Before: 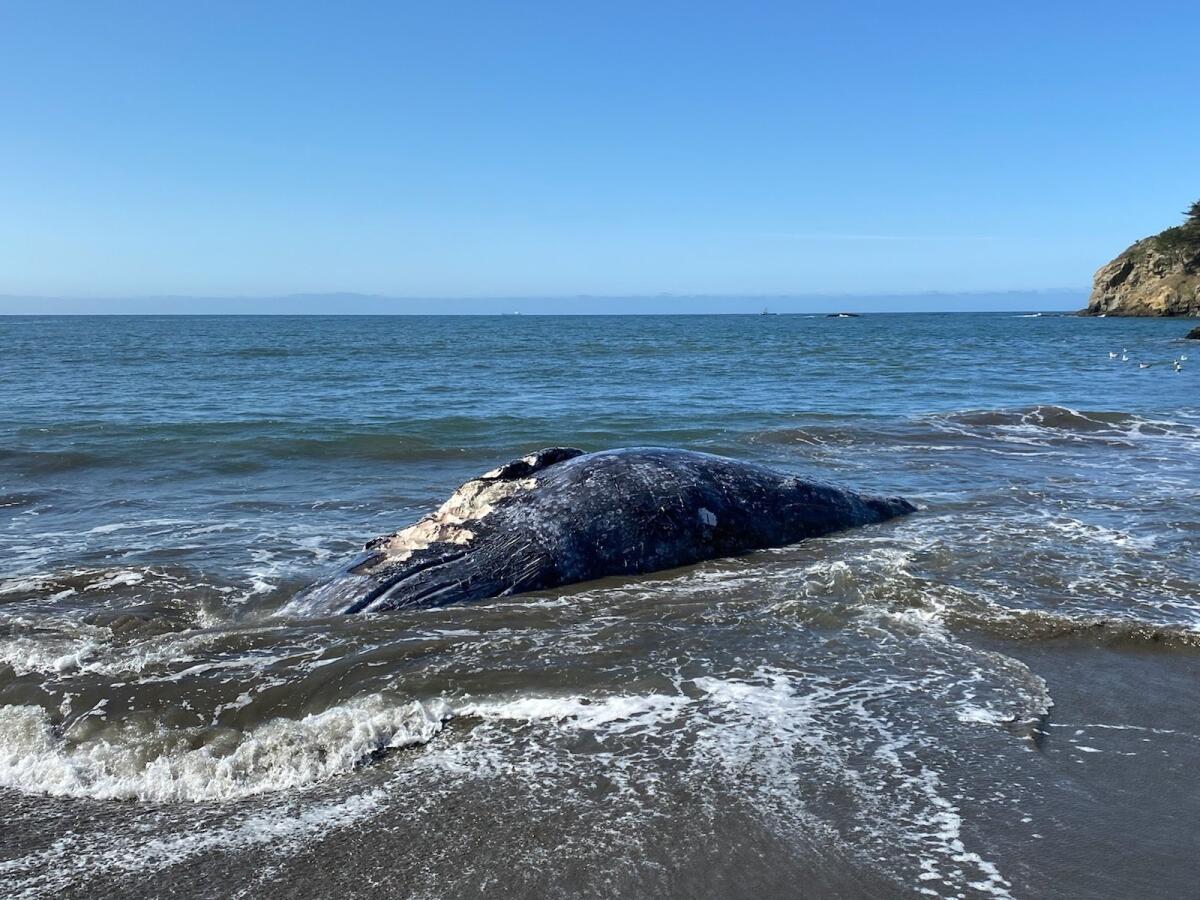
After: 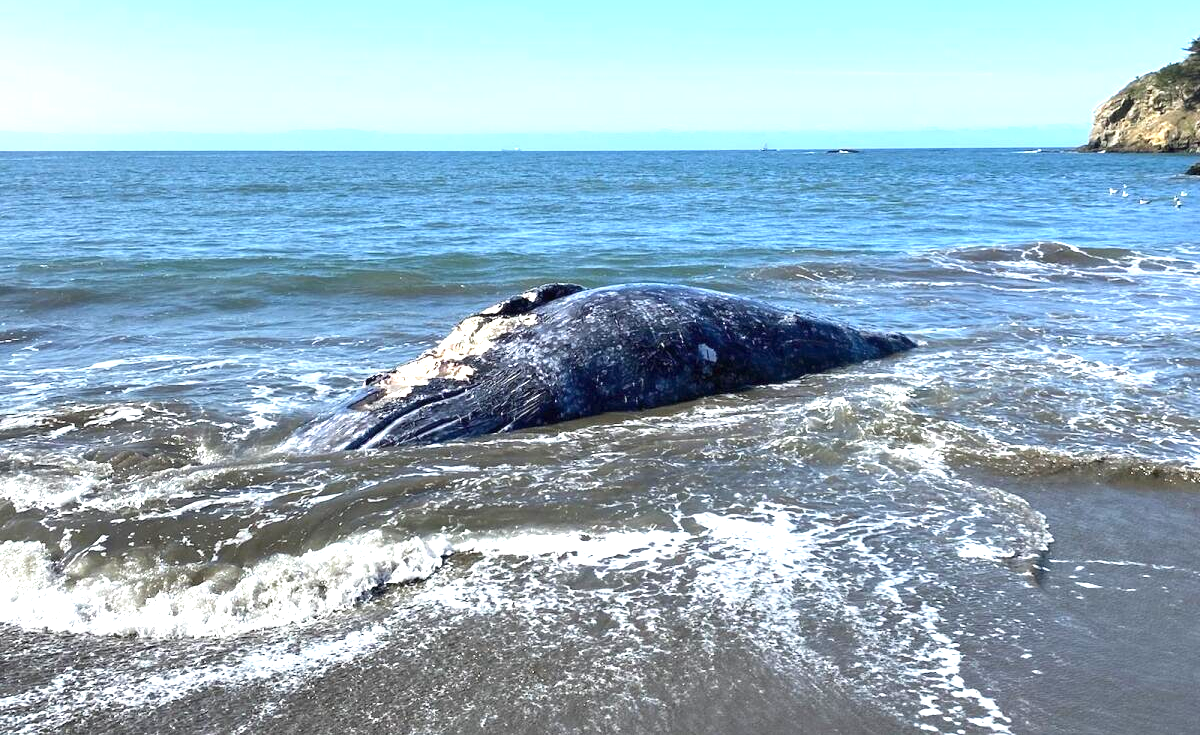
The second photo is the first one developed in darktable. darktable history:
crop and rotate: top 18.273%
exposure: black level correction 0, exposure 1.199 EV, compensate highlight preservation false
